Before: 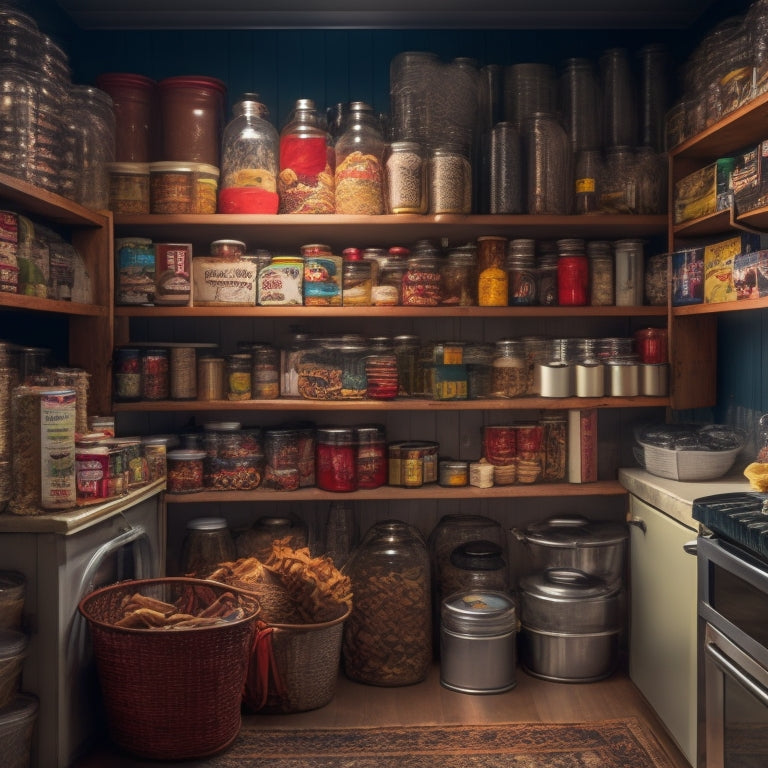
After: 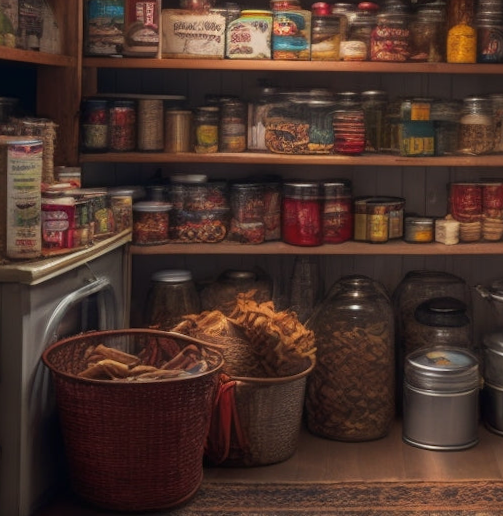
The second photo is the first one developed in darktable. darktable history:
crop and rotate: angle -0.92°, left 3.632%, top 31.667%, right 29.813%
